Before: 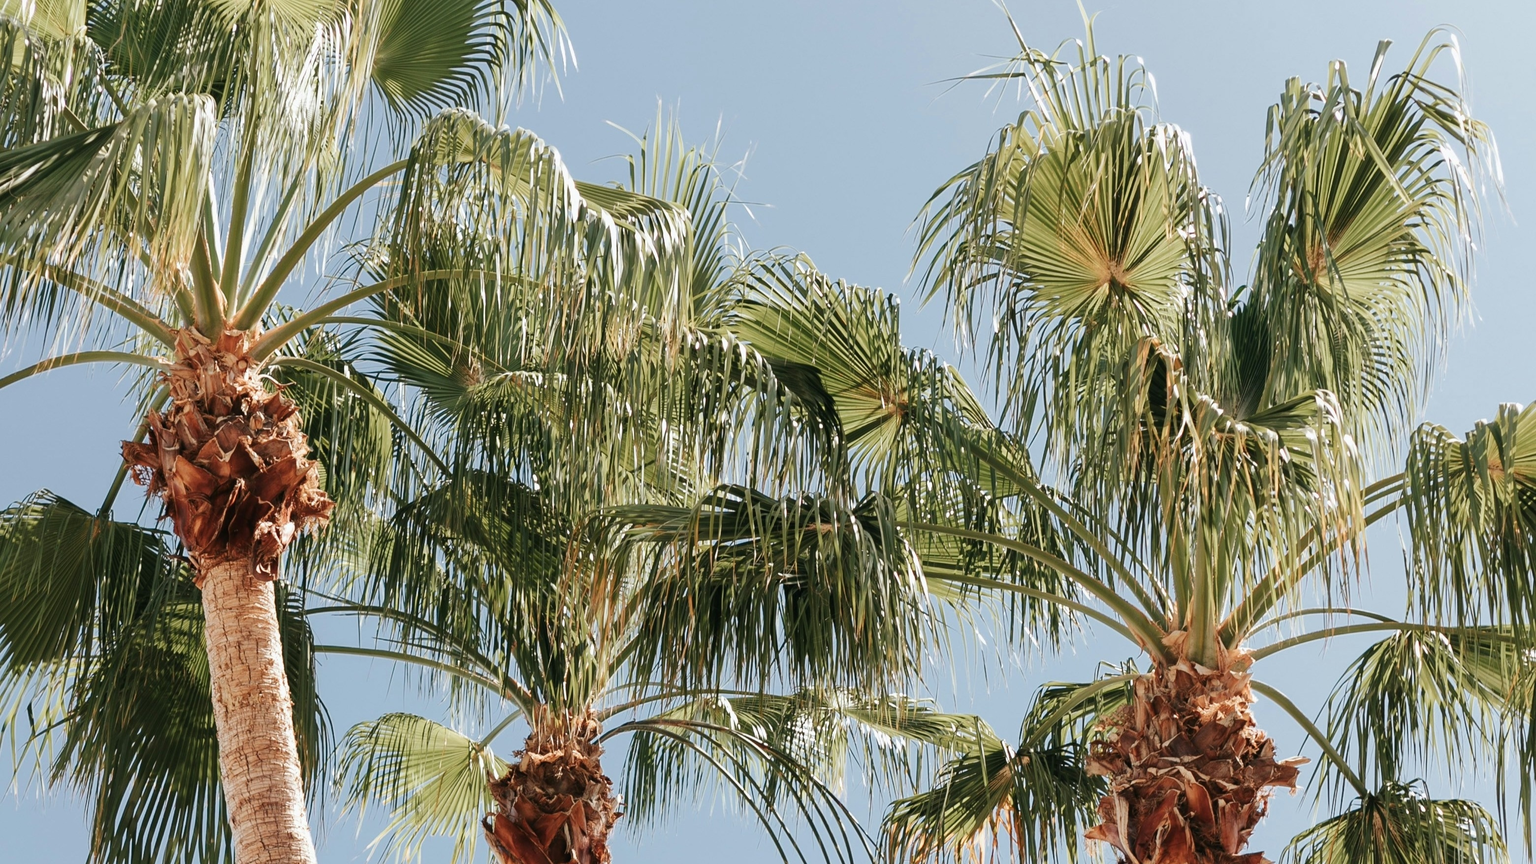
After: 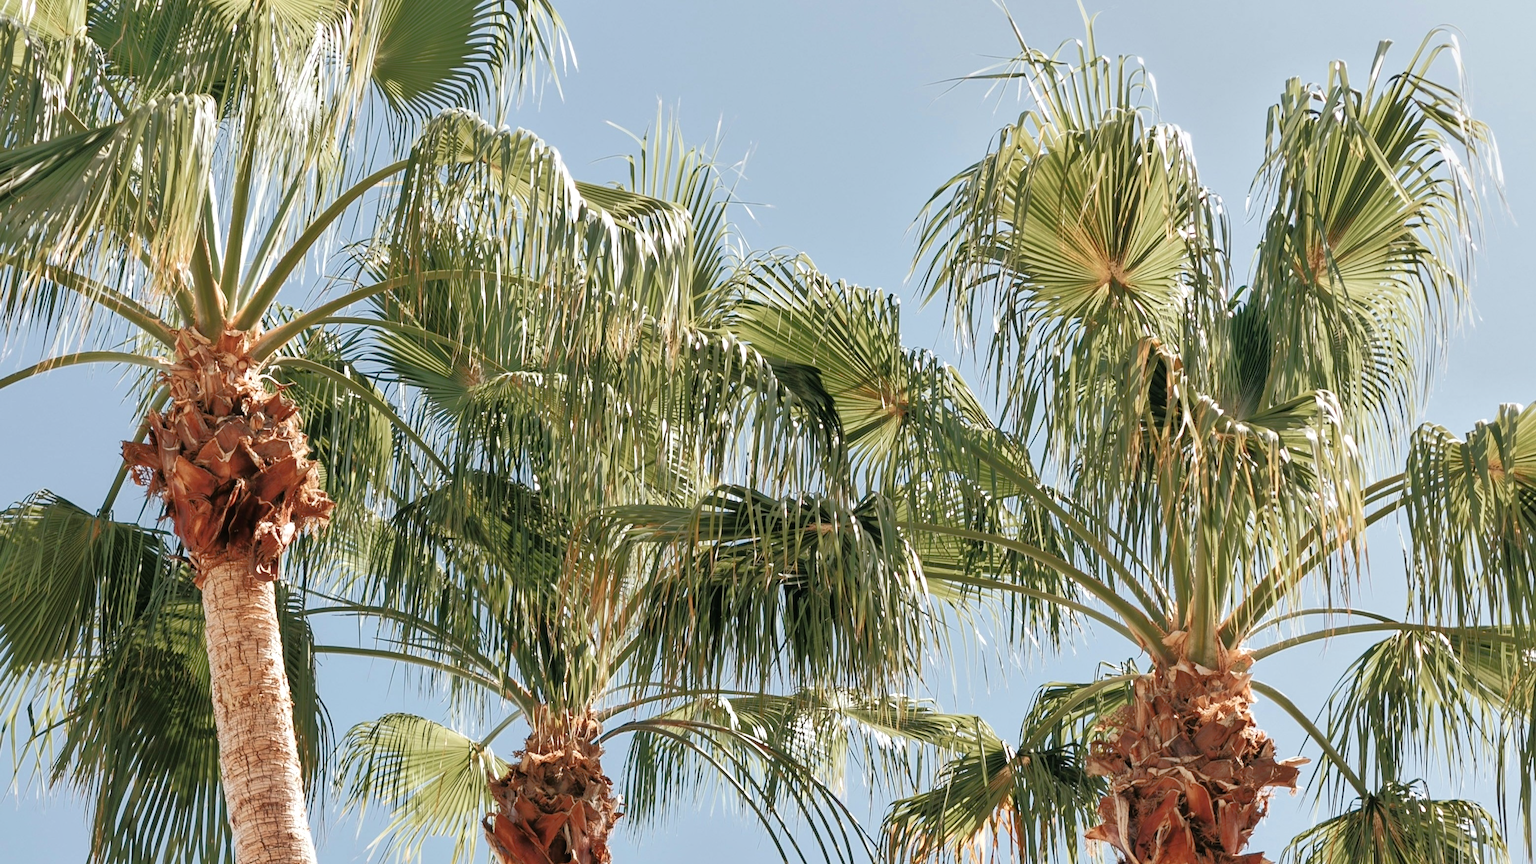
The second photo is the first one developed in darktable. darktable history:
tone equalizer: -8 EV -0.519 EV, -7 EV -0.353 EV, -6 EV -0.072 EV, -5 EV 0.427 EV, -4 EV 0.991 EV, -3 EV 0.822 EV, -2 EV -0.011 EV, -1 EV 0.134 EV, +0 EV -0.018 EV
